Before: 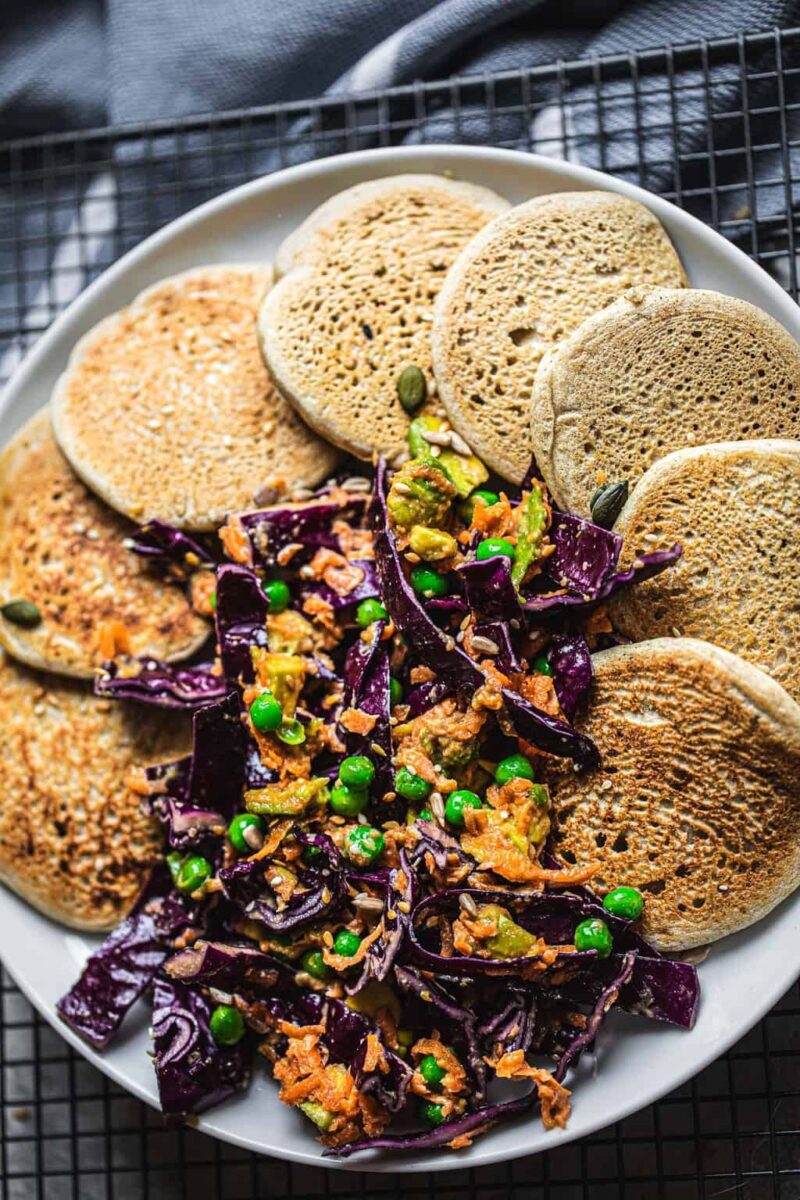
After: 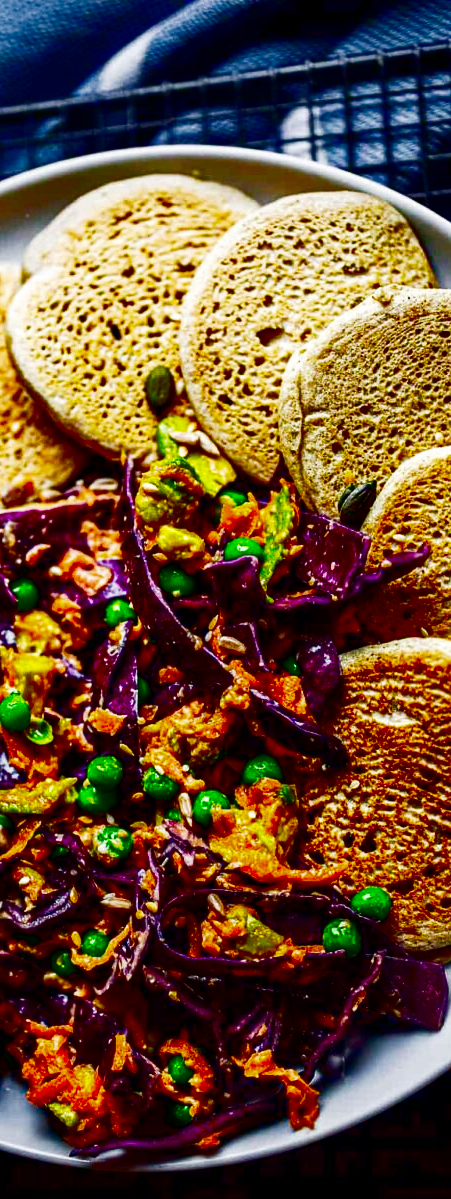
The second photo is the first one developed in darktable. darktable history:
crop: left 31.559%, top 0.02%, right 12.021%
base curve: curves: ch0 [(0, 0) (0.028, 0.03) (0.121, 0.232) (0.46, 0.748) (0.859, 0.968) (1, 1)], preserve colors none
haze removal: compatibility mode true, adaptive false
contrast brightness saturation: brightness -0.994, saturation 0.994
